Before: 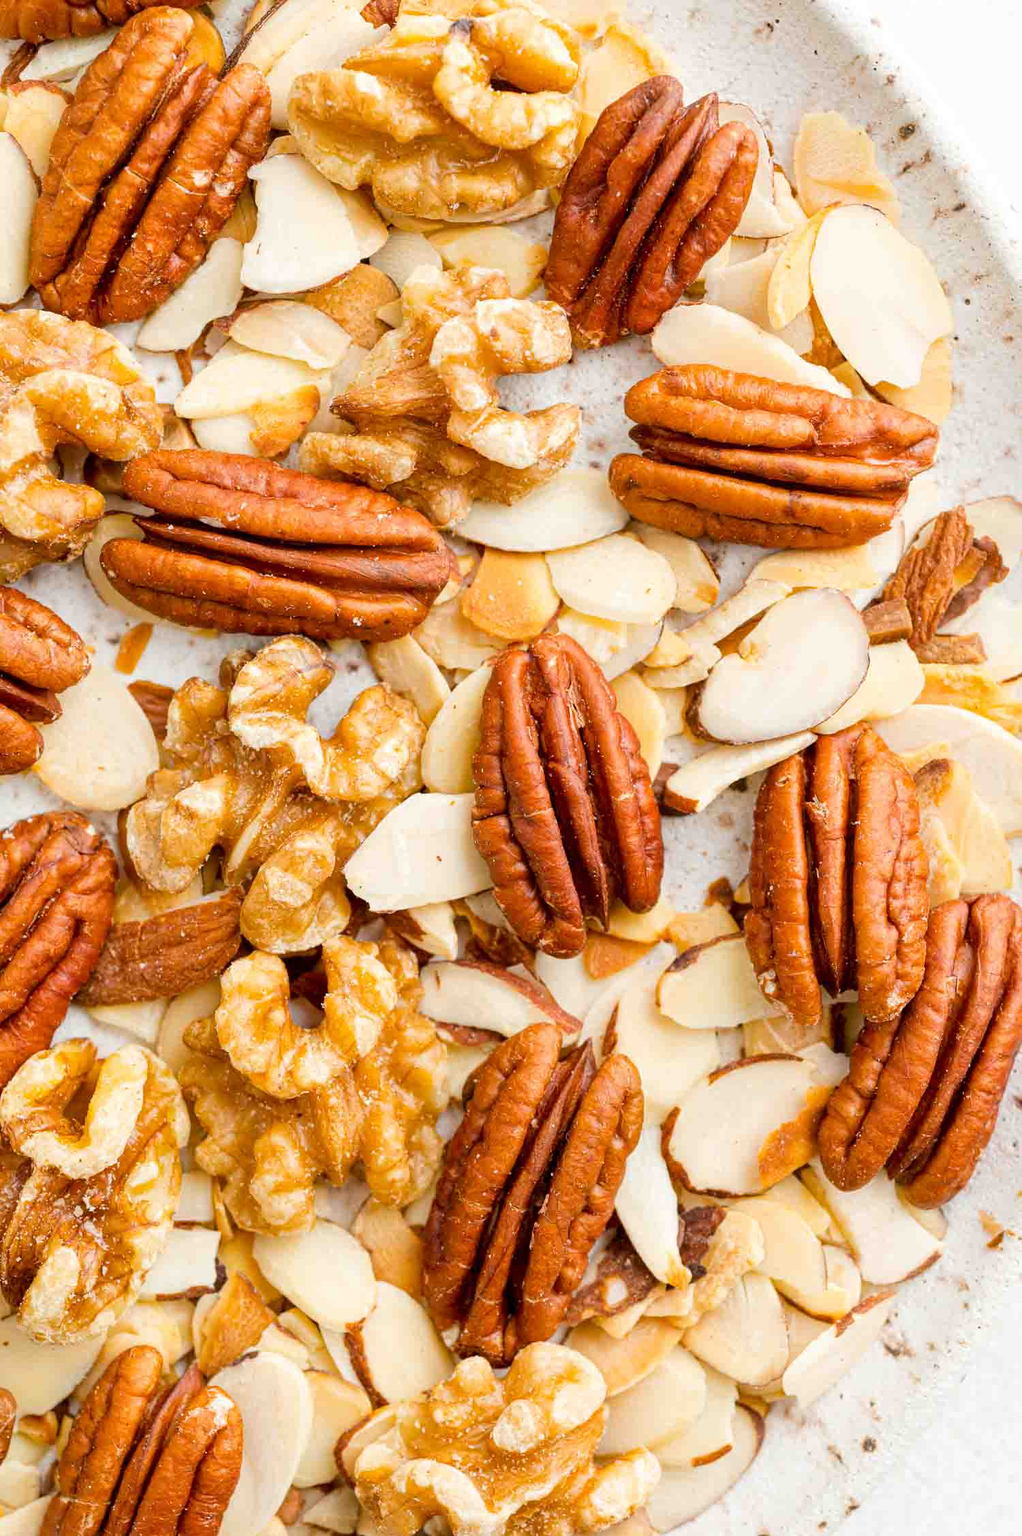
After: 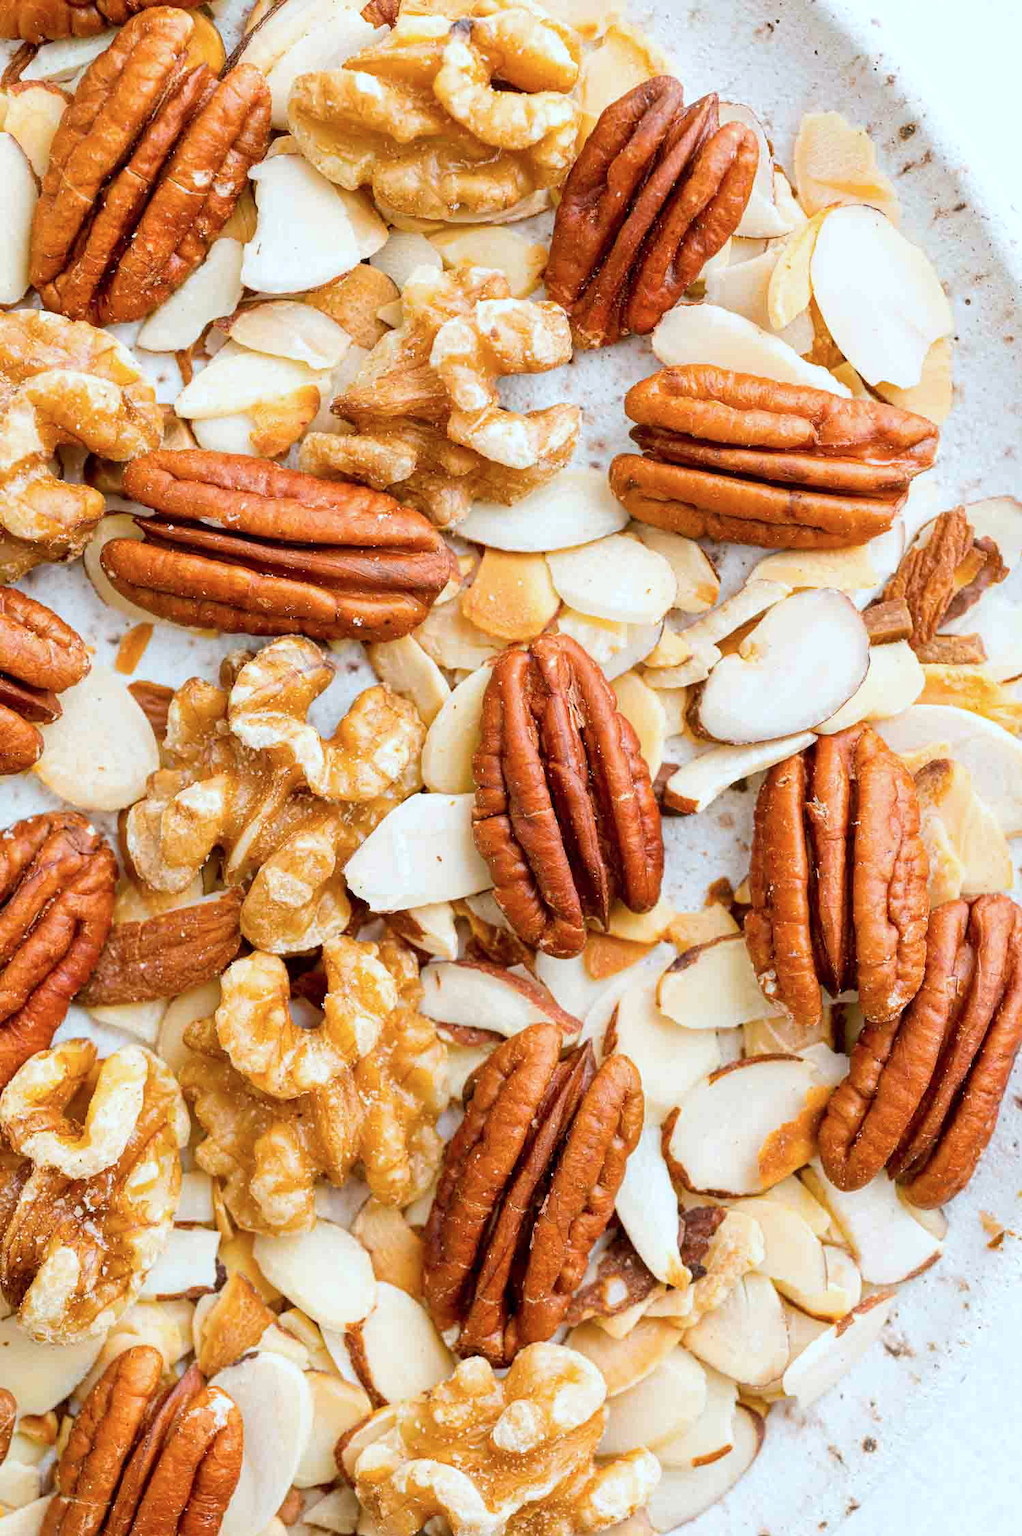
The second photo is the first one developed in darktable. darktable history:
color correction: highlights a* -3.97, highlights b* -10.67
exposure: compensate highlight preservation false
